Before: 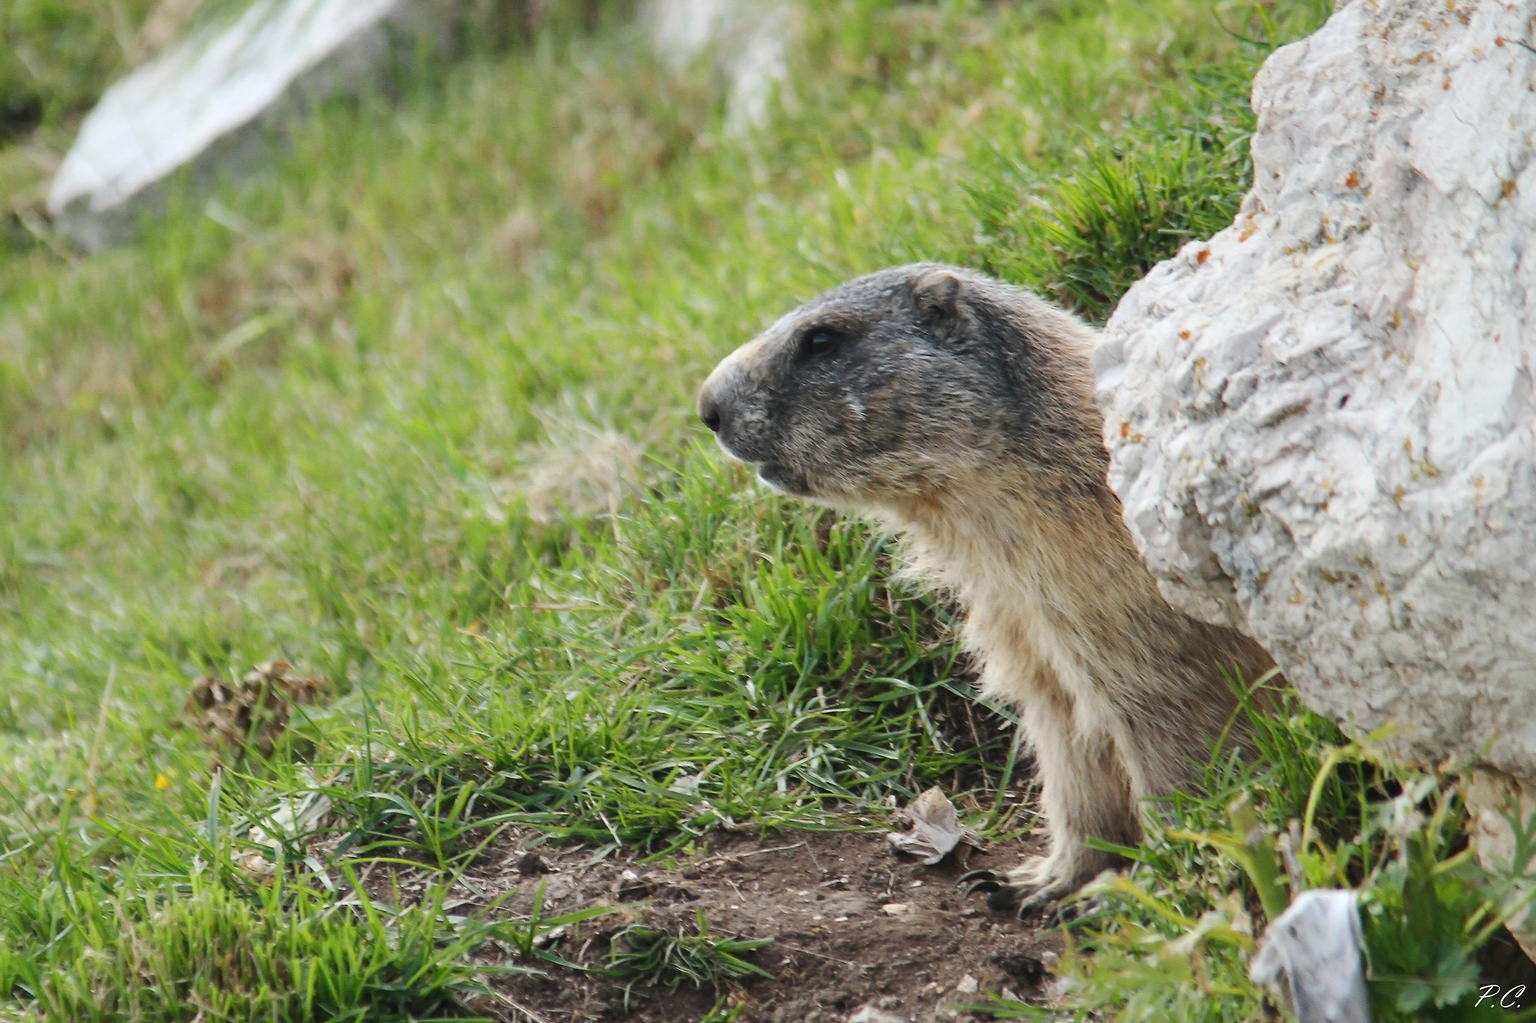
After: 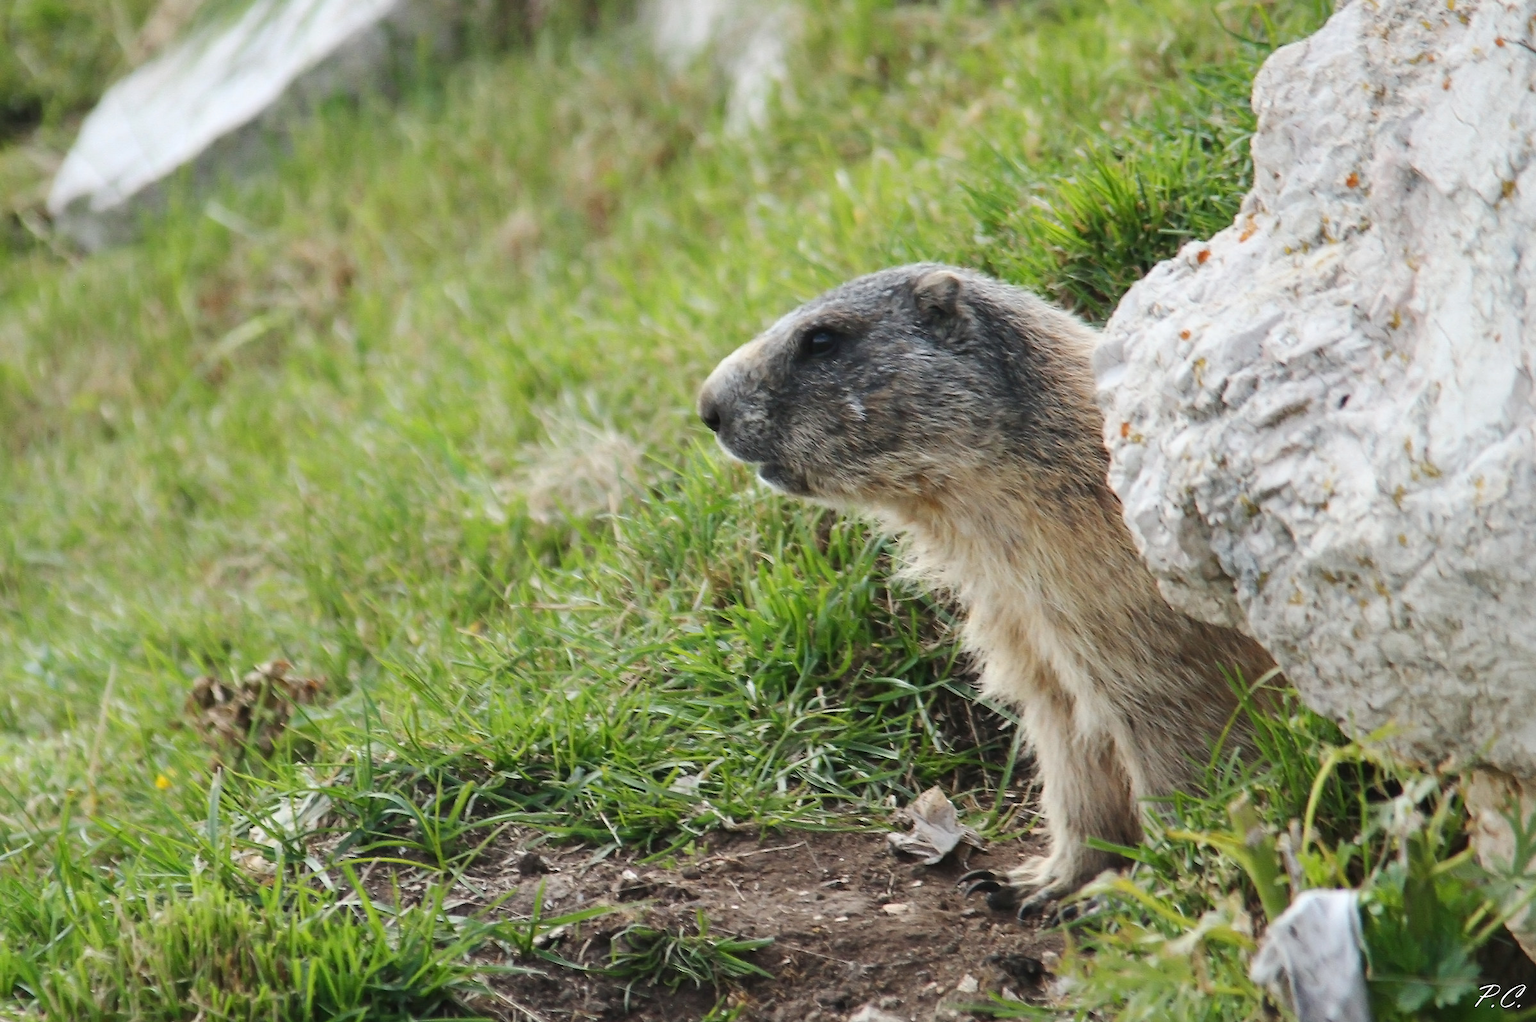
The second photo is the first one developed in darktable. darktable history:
contrast brightness saturation: contrast 0.051
